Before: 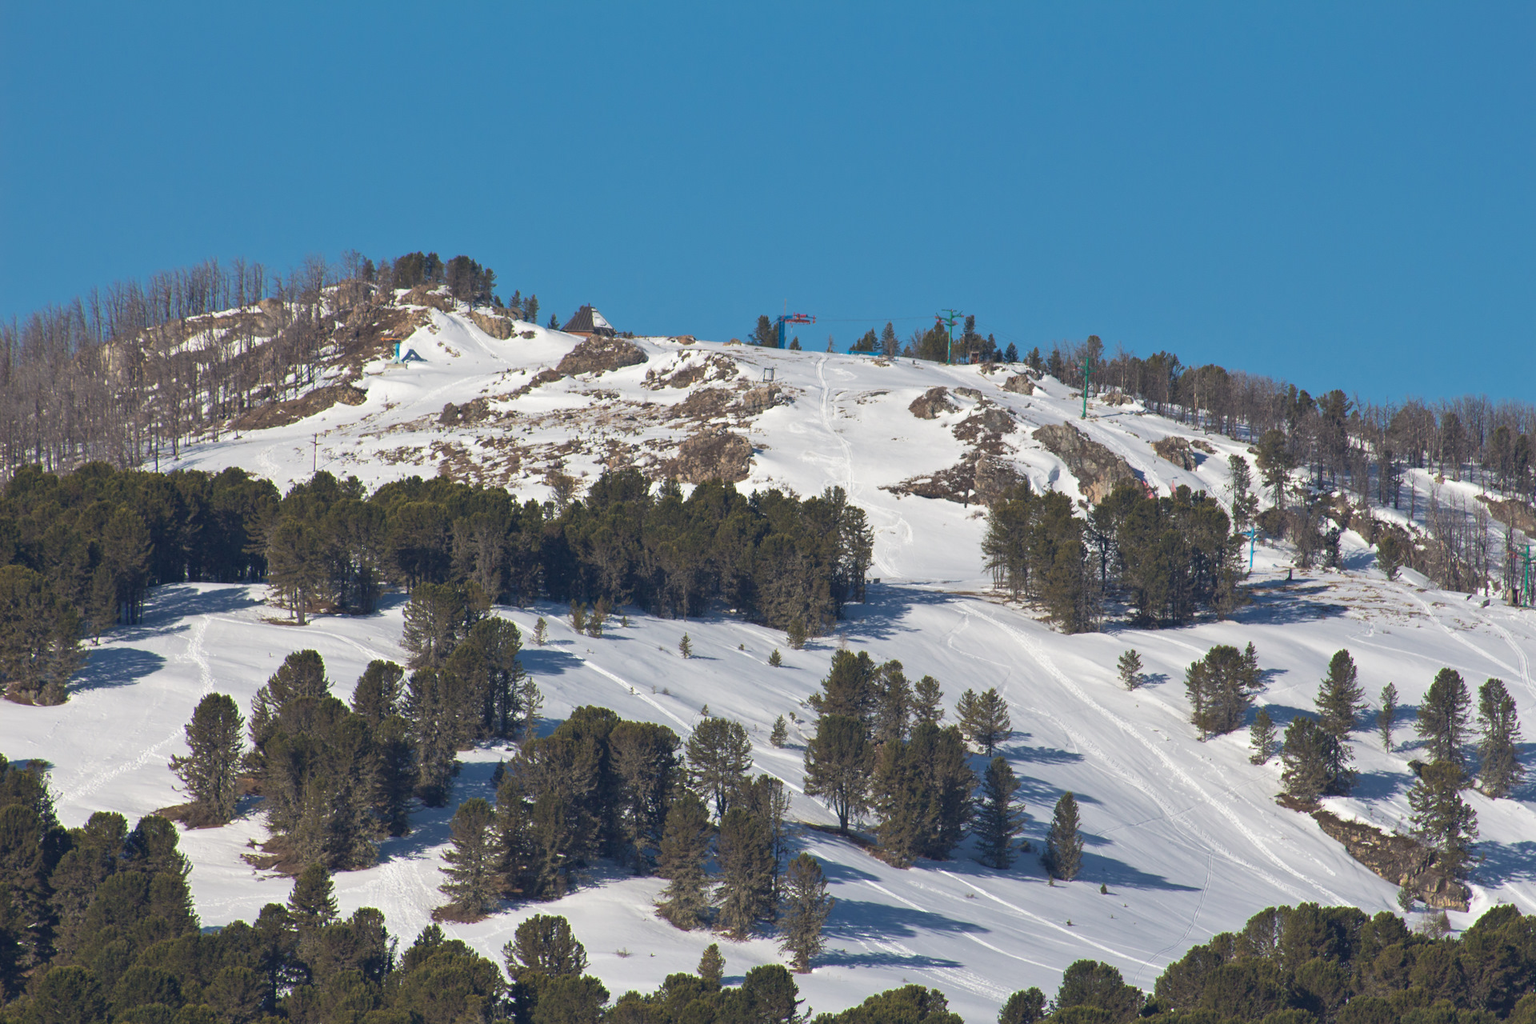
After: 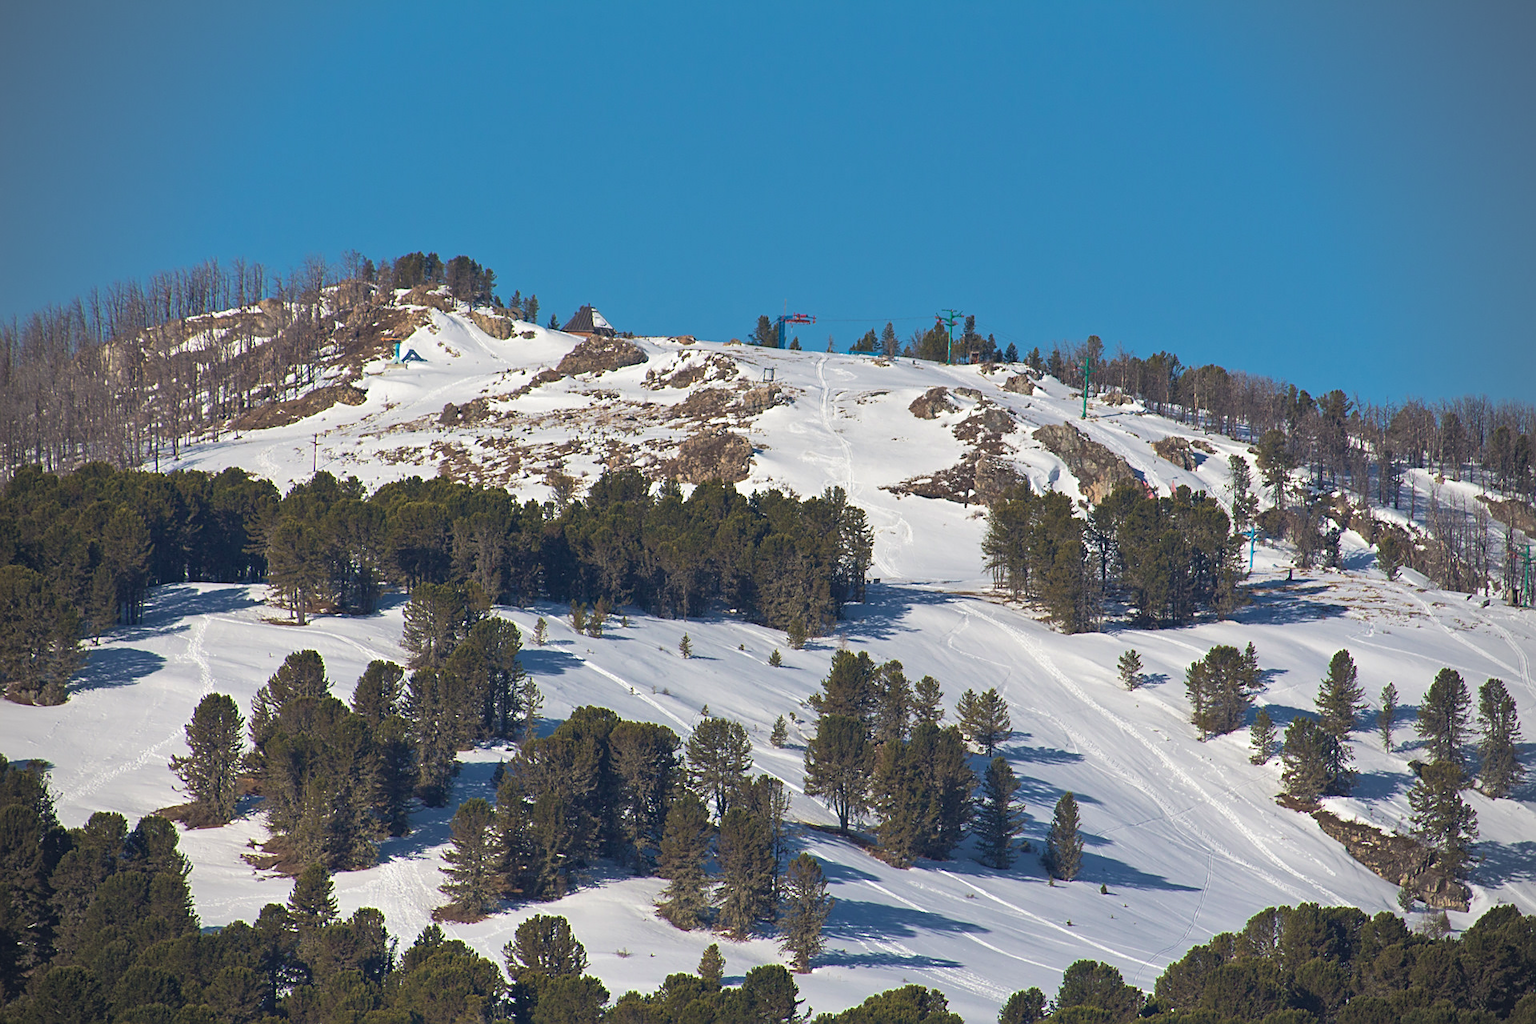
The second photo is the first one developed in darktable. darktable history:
vignetting: on, module defaults
sharpen: on, module defaults
velvia: on, module defaults
